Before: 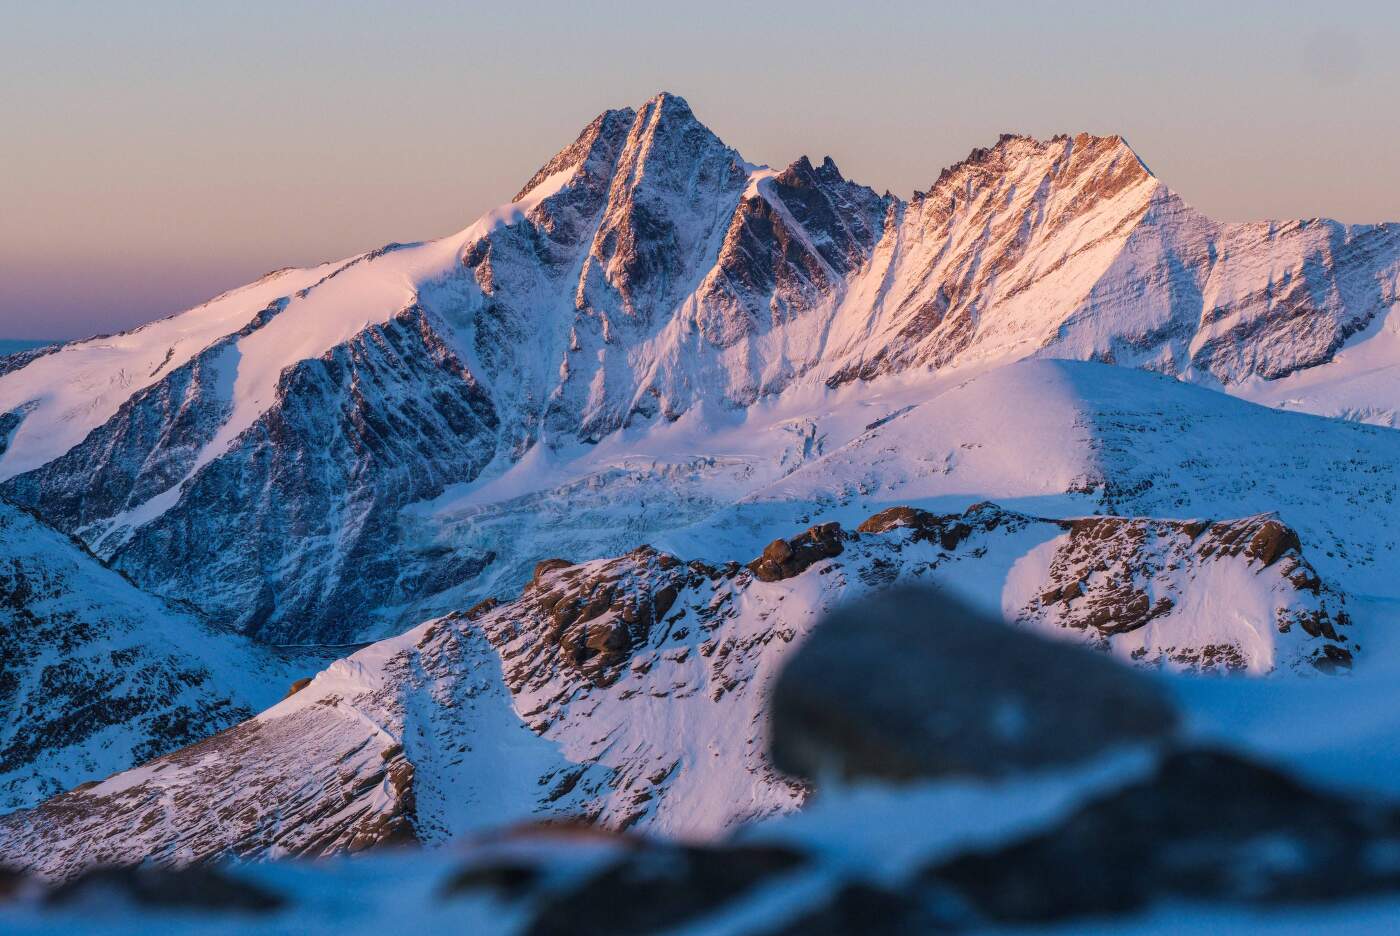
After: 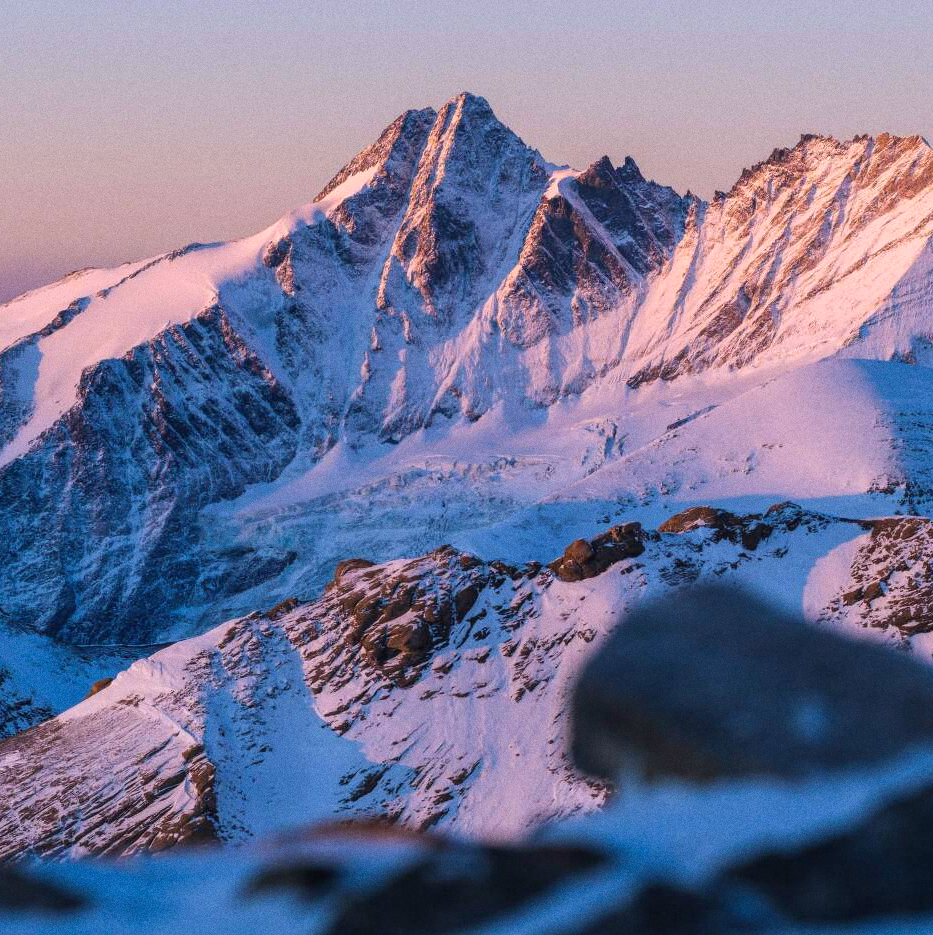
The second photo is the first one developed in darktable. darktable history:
white balance: red 1.05, blue 1.072
crop and rotate: left 14.292%, right 19.041%
grain: strength 26%
